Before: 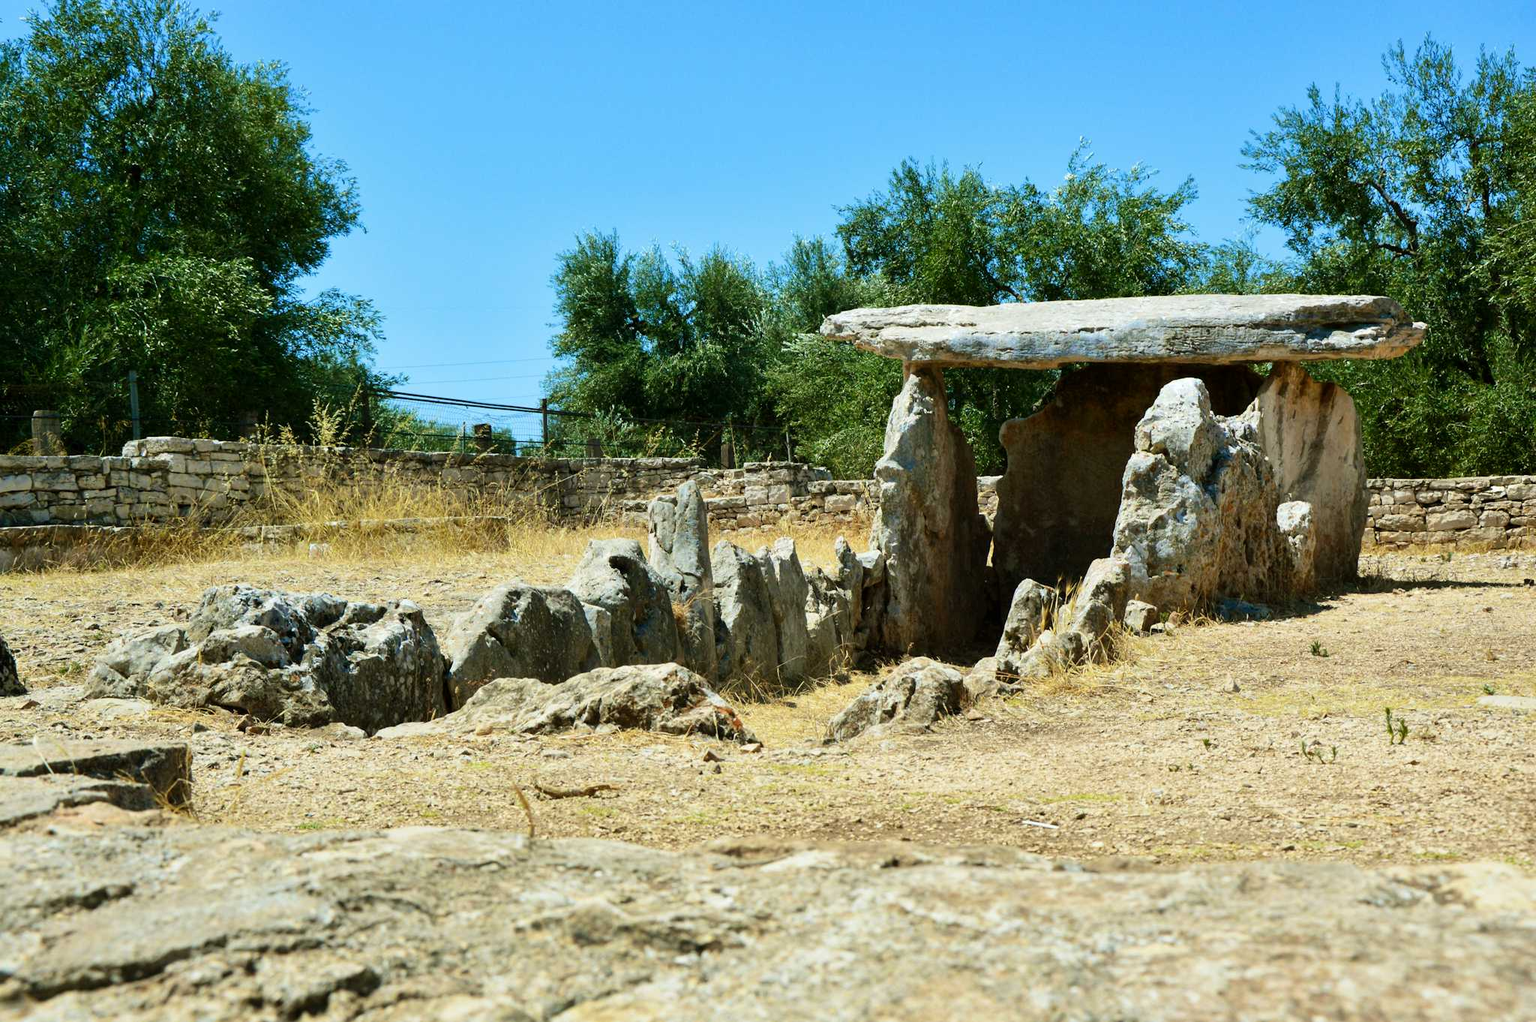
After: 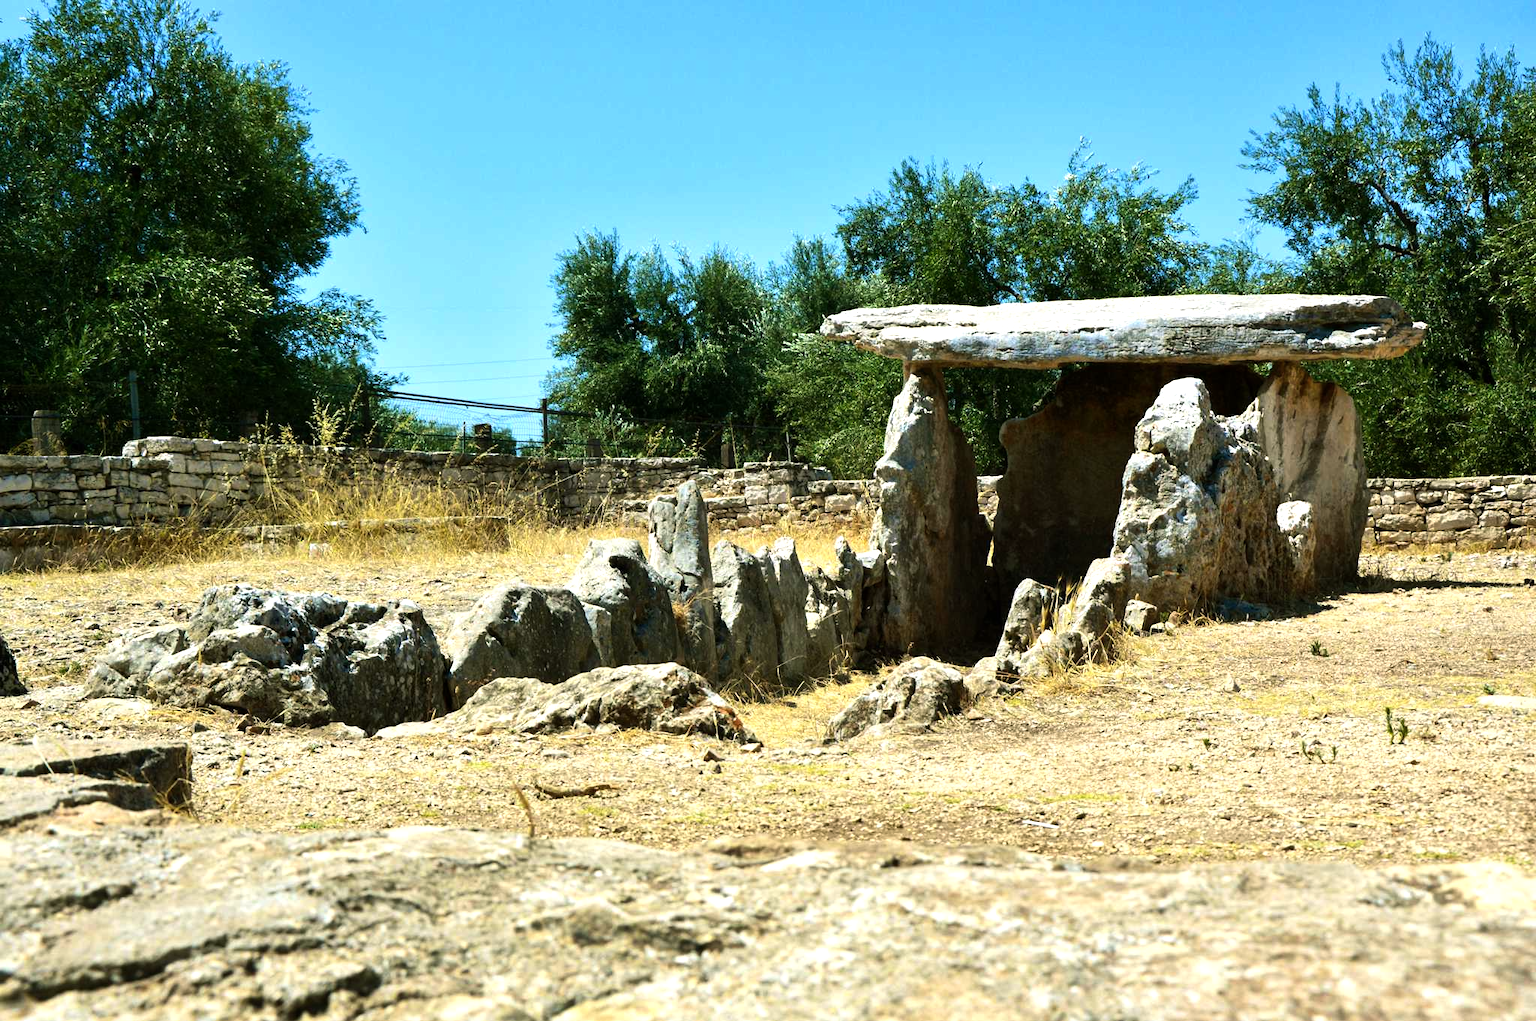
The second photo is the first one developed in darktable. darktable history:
color correction: highlights a* -2.64, highlights b* 2.56
color balance rgb: highlights gain › chroma 1.512%, highlights gain › hue 312.53°, perceptual saturation grading › global saturation 0.815%, perceptual brilliance grading › global brilliance 14.702%, perceptual brilliance grading › shadows -34.49%, global vibrance 9.29%
